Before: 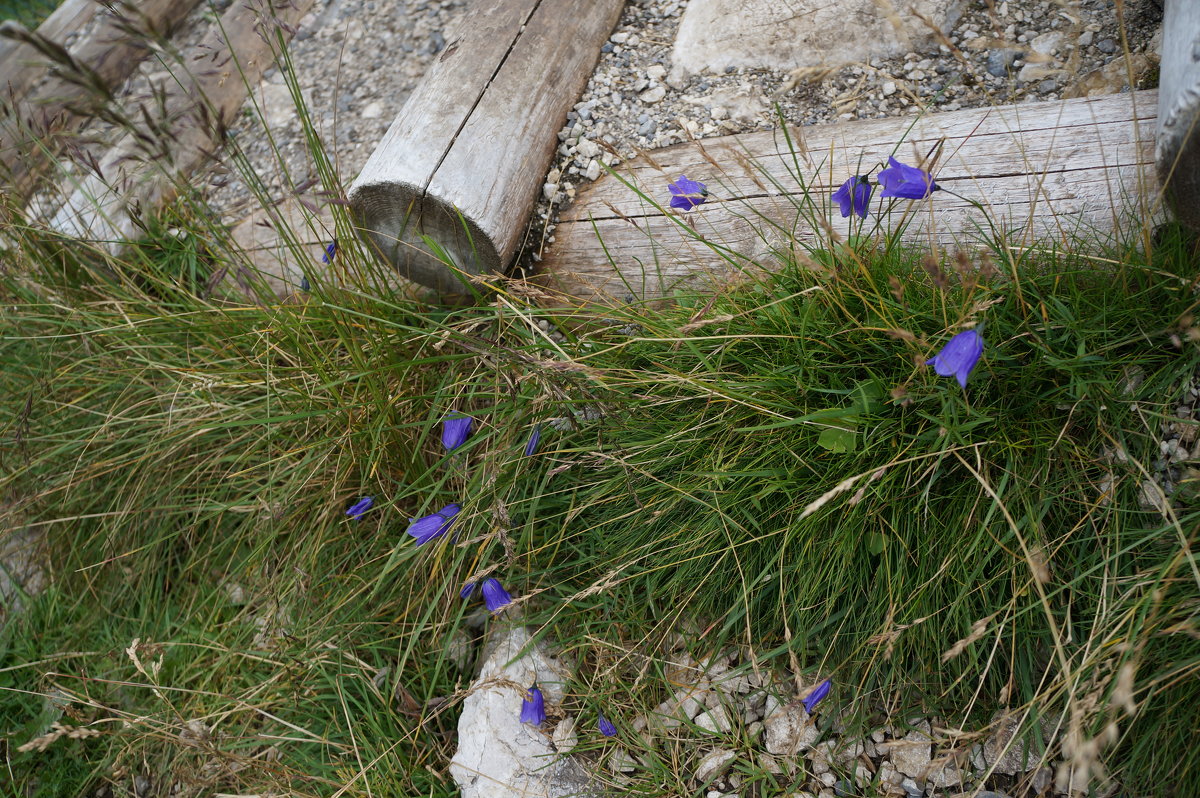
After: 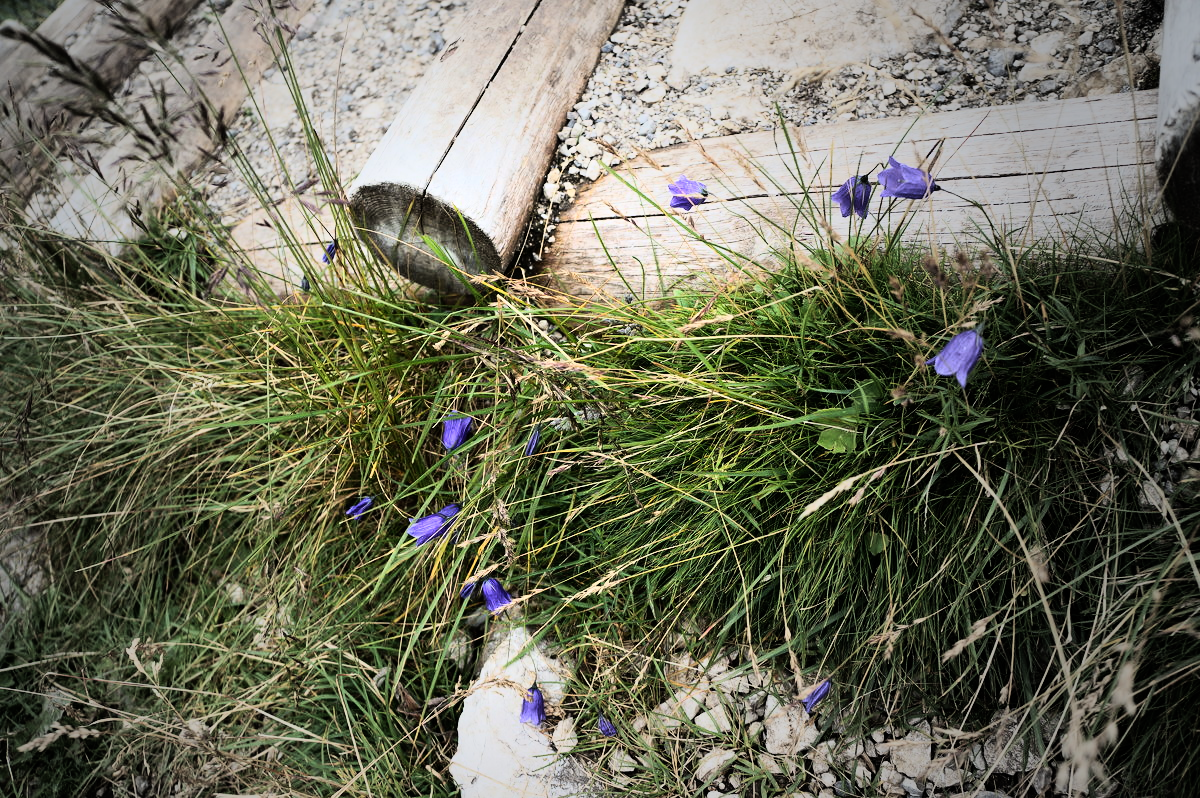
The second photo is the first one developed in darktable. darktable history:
vignetting: fall-off start 33.76%, fall-off radius 64.94%, brightness -0.575, center (-0.12, -0.002), width/height ratio 0.959
rgb curve: curves: ch0 [(0, 0) (0.21, 0.15) (0.24, 0.21) (0.5, 0.75) (0.75, 0.96) (0.89, 0.99) (1, 1)]; ch1 [(0, 0.02) (0.21, 0.13) (0.25, 0.2) (0.5, 0.67) (0.75, 0.9) (0.89, 0.97) (1, 1)]; ch2 [(0, 0.02) (0.21, 0.13) (0.25, 0.2) (0.5, 0.67) (0.75, 0.9) (0.89, 0.97) (1, 1)], compensate middle gray true
